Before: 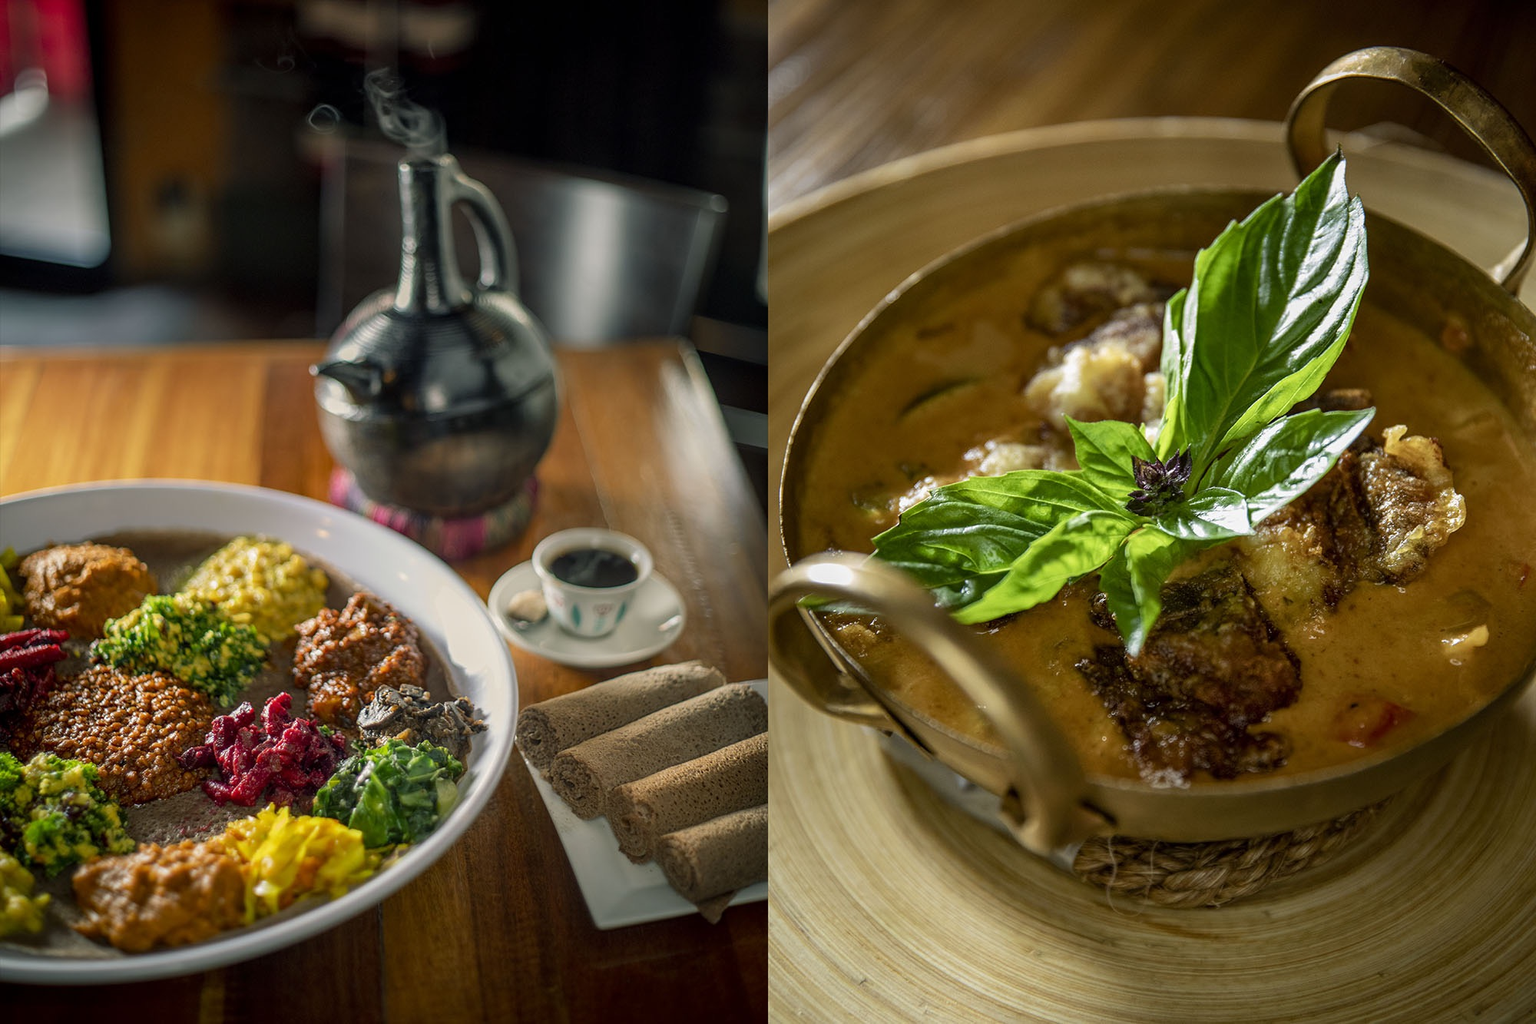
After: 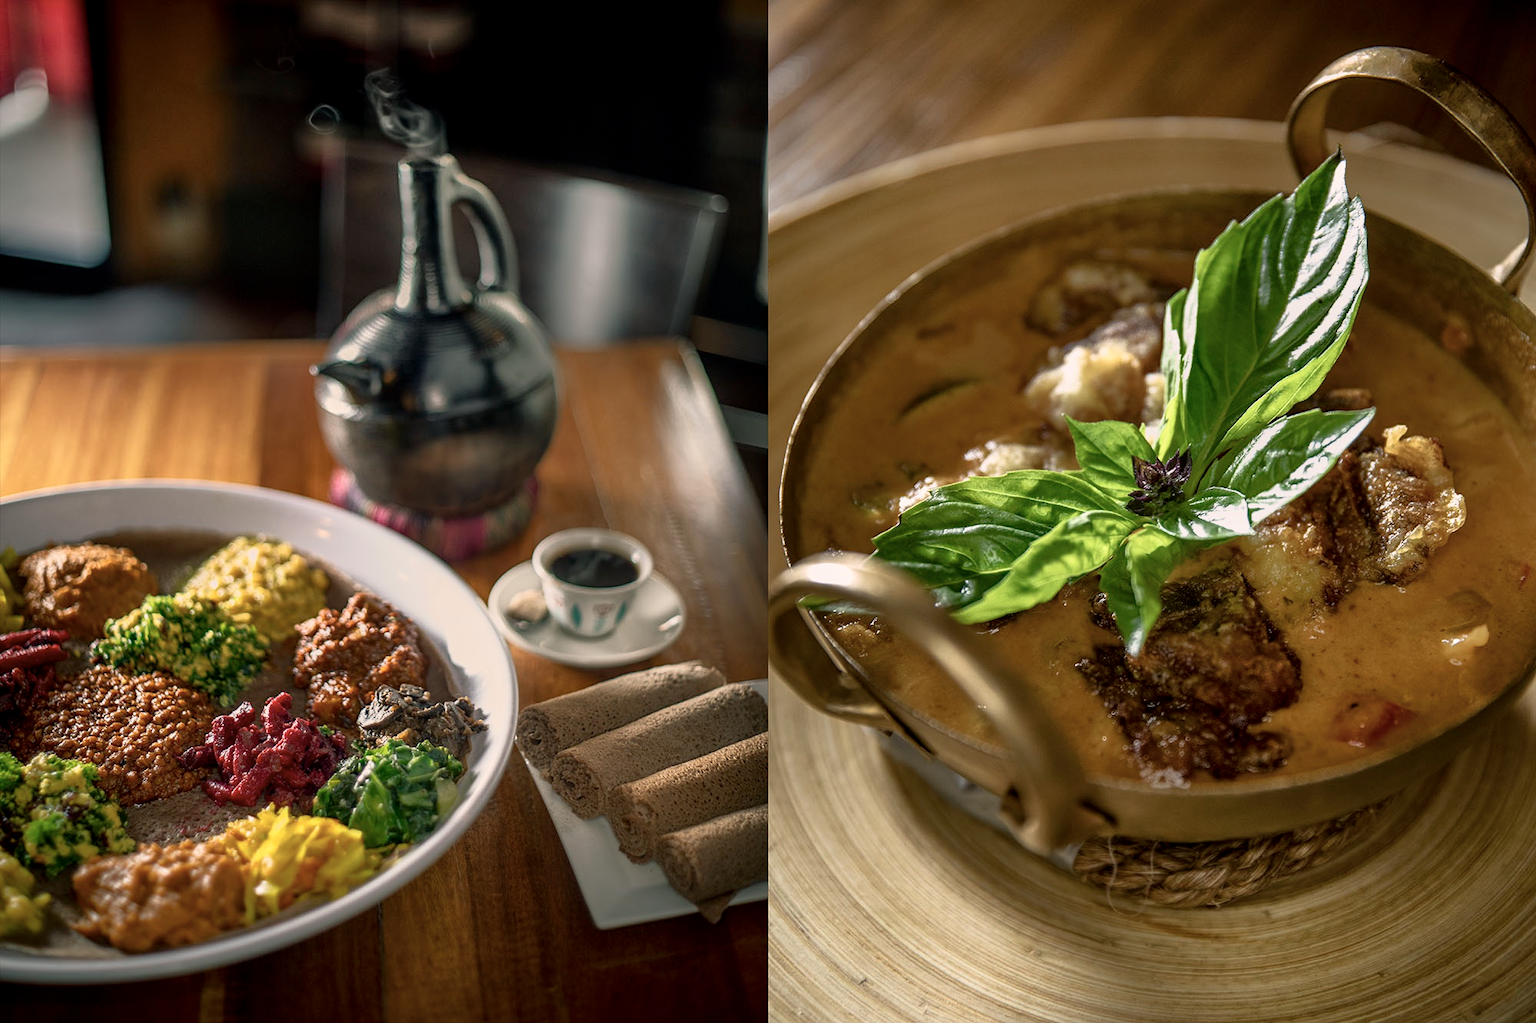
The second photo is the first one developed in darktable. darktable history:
color correction: highlights a* 5.59, highlights b* 5.24, saturation 0.68
color balance rgb: global vibrance 6.81%, saturation formula JzAzBz (2021)
tone equalizer: -7 EV -0.63 EV, -6 EV 1 EV, -5 EV -0.45 EV, -4 EV 0.43 EV, -3 EV 0.41 EV, -2 EV 0.15 EV, -1 EV -0.15 EV, +0 EV -0.39 EV, smoothing diameter 25%, edges refinement/feathering 10, preserve details guided filter
contrast brightness saturation: contrast 0.15, brightness -0.01, saturation 0.1
